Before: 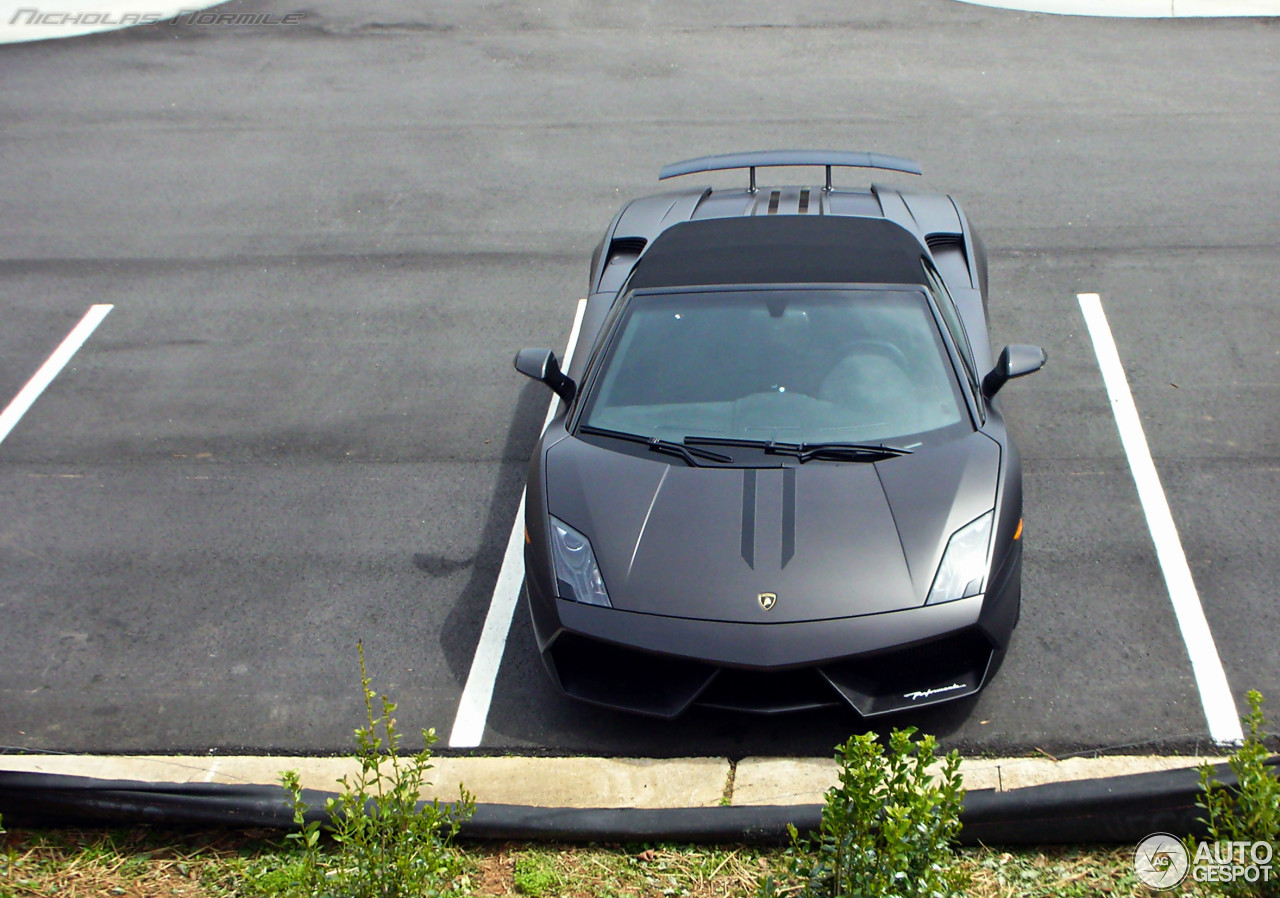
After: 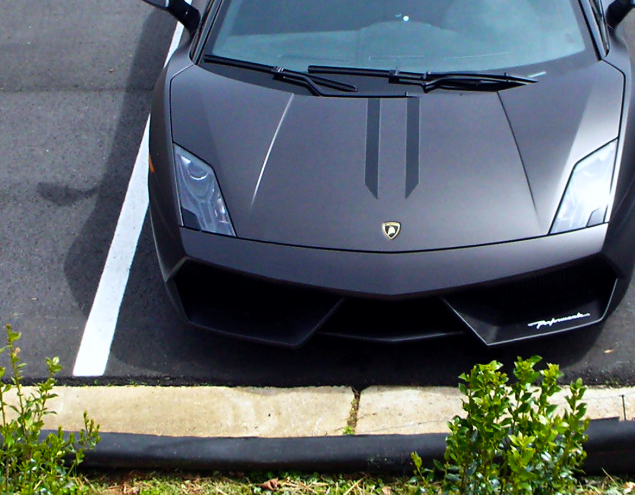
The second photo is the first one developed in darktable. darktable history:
crop: left 29.388%, top 41.357%, right 20.933%, bottom 3.483%
exposure: exposure 0.02 EV, compensate highlight preservation false
color calibration: illuminant as shot in camera, x 0.358, y 0.373, temperature 4628.91 K, gamut compression 1.72
color balance rgb: shadows lift › luminance -19.592%, perceptual saturation grading › global saturation 19.658%
